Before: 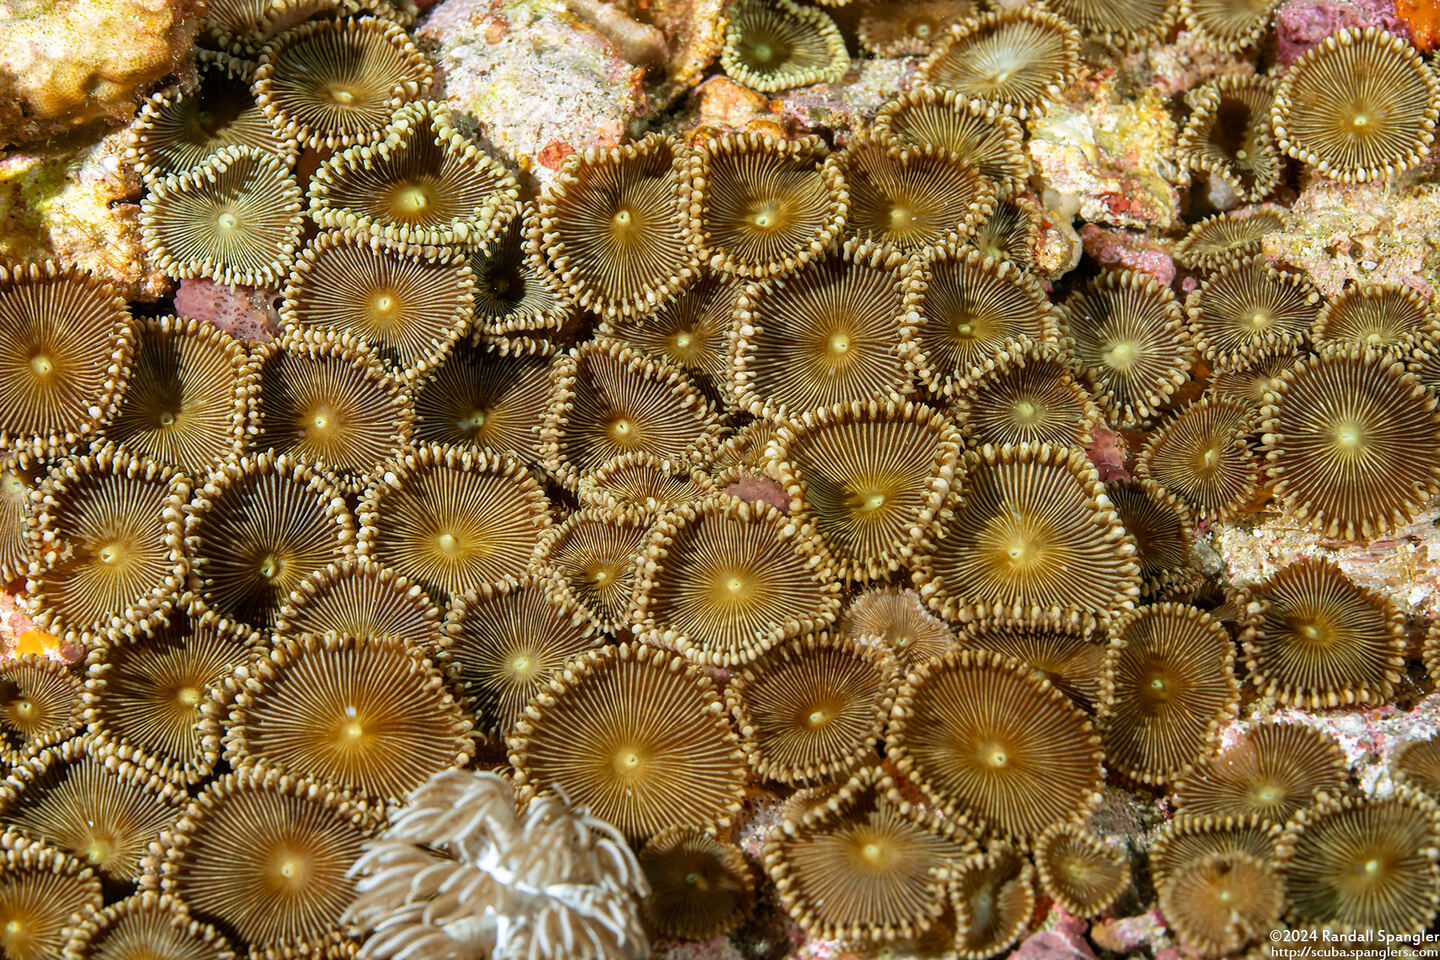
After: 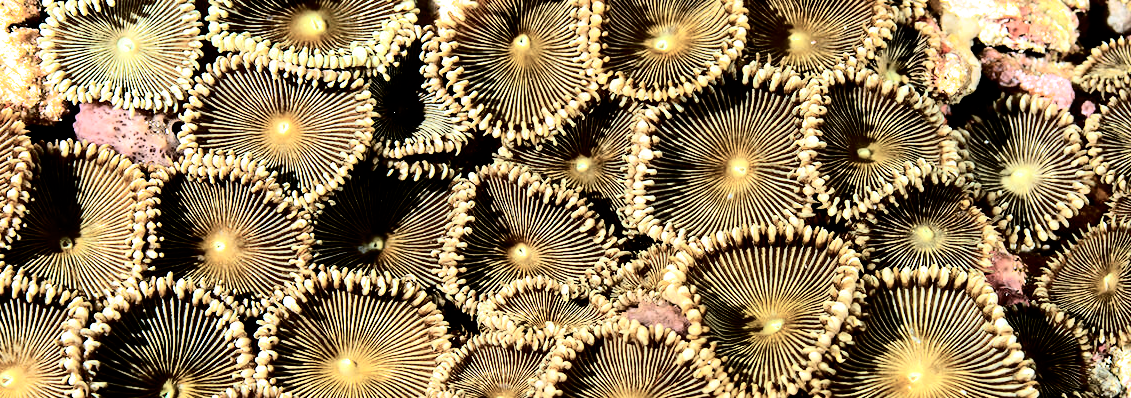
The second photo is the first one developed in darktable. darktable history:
crop: left 7.036%, top 18.398%, right 14.379%, bottom 40.043%
filmic rgb: black relative exposure -8.2 EV, white relative exposure 2.2 EV, threshold 3 EV, hardness 7.11, latitude 85.74%, contrast 1.696, highlights saturation mix -4%, shadows ↔ highlights balance -2.69%, color science v5 (2021), contrast in shadows safe, contrast in highlights safe, enable highlight reconstruction true
tone curve: curves: ch0 [(0, 0) (0.003, 0.001) (0.011, 0.004) (0.025, 0.008) (0.044, 0.015) (0.069, 0.022) (0.1, 0.031) (0.136, 0.052) (0.177, 0.101) (0.224, 0.181) (0.277, 0.289) (0.335, 0.418) (0.399, 0.541) (0.468, 0.65) (0.543, 0.739) (0.623, 0.817) (0.709, 0.882) (0.801, 0.919) (0.898, 0.958) (1, 1)], color space Lab, independent channels, preserve colors none
